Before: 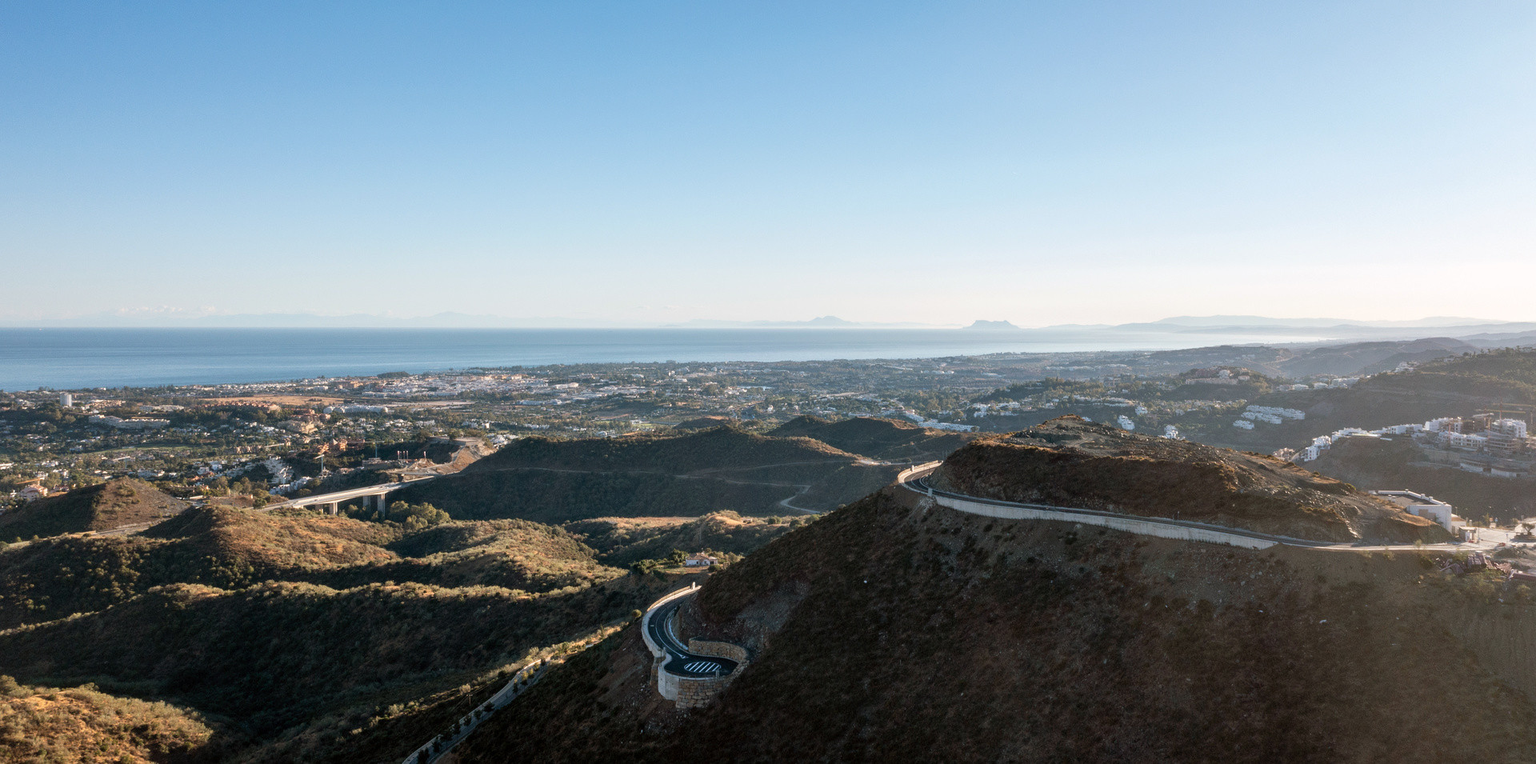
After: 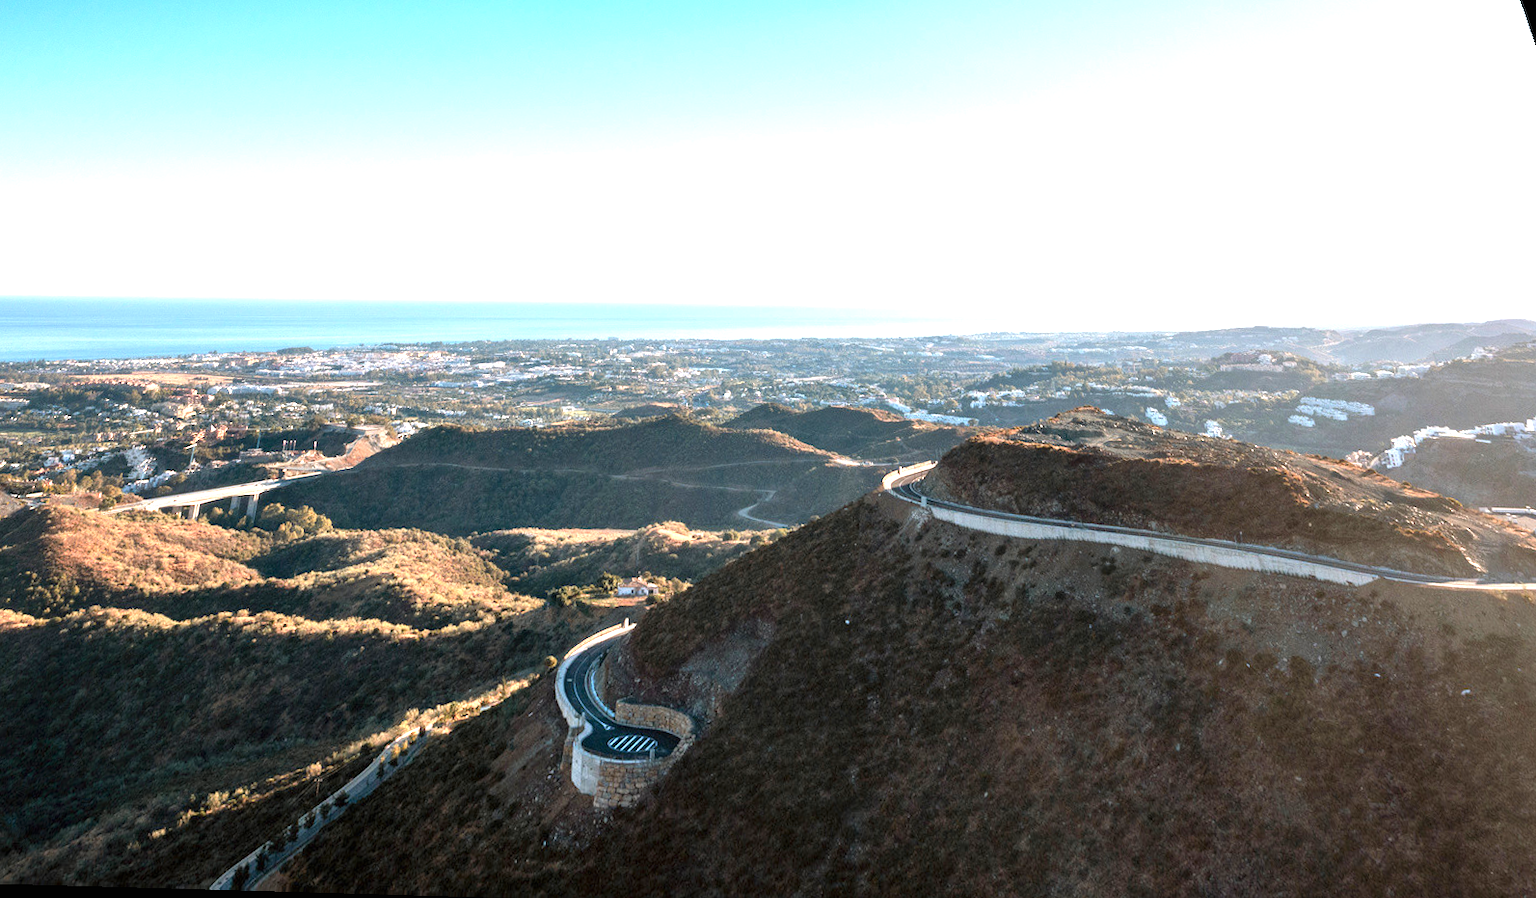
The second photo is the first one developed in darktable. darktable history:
exposure: black level correction 0, exposure 1.2 EV, compensate exposure bias true, compensate highlight preservation false
color zones: curves: ch1 [(0.263, 0.53) (0.376, 0.287) (0.487, 0.512) (0.748, 0.547) (1, 0.513)]; ch2 [(0.262, 0.45) (0.751, 0.477)], mix 31.98%
rotate and perspective: rotation 0.72°, lens shift (vertical) -0.352, lens shift (horizontal) -0.051, crop left 0.152, crop right 0.859, crop top 0.019, crop bottom 0.964
color contrast: green-magenta contrast 0.96
